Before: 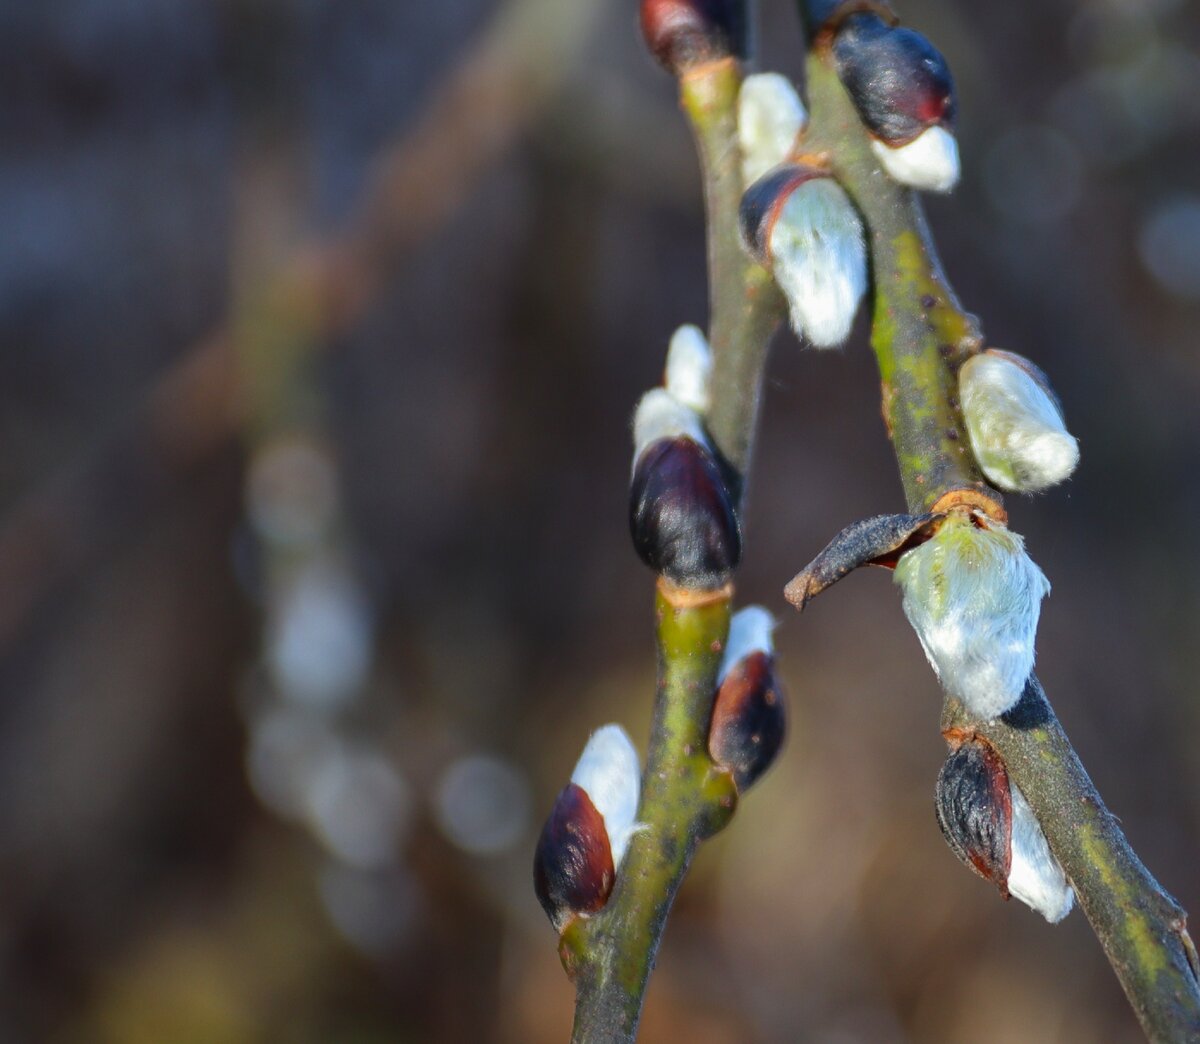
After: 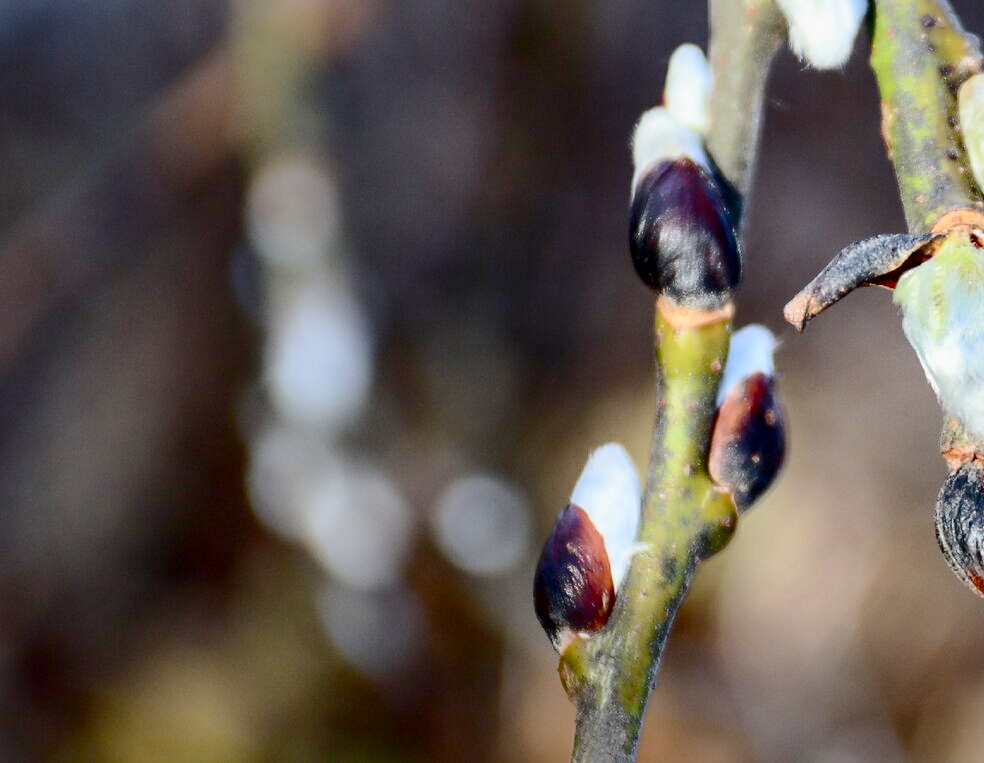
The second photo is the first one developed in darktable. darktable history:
exposure: exposure 0.606 EV, compensate highlight preservation false
crop: top 26.849%, right 17.945%
contrast brightness saturation: contrast 0.204, brightness -0.104, saturation 0.099
tone curve: curves: ch0 [(0, 0) (0.004, 0.008) (0.077, 0.156) (0.169, 0.29) (0.774, 0.774) (1, 1)], preserve colors none
tone equalizer: -8 EV 0.001 EV, -7 EV -0.001 EV, -6 EV 0.005 EV, -5 EV -0.067 EV, -4 EV -0.09 EV, -3 EV -0.145 EV, -2 EV 0.238 EV, -1 EV 0.704 EV, +0 EV 0.465 EV
local contrast: mode bilateral grid, contrast 25, coarseness 49, detail 122%, midtone range 0.2
filmic rgb: black relative exposure -7.65 EV, white relative exposure 4.56 EV, hardness 3.61
